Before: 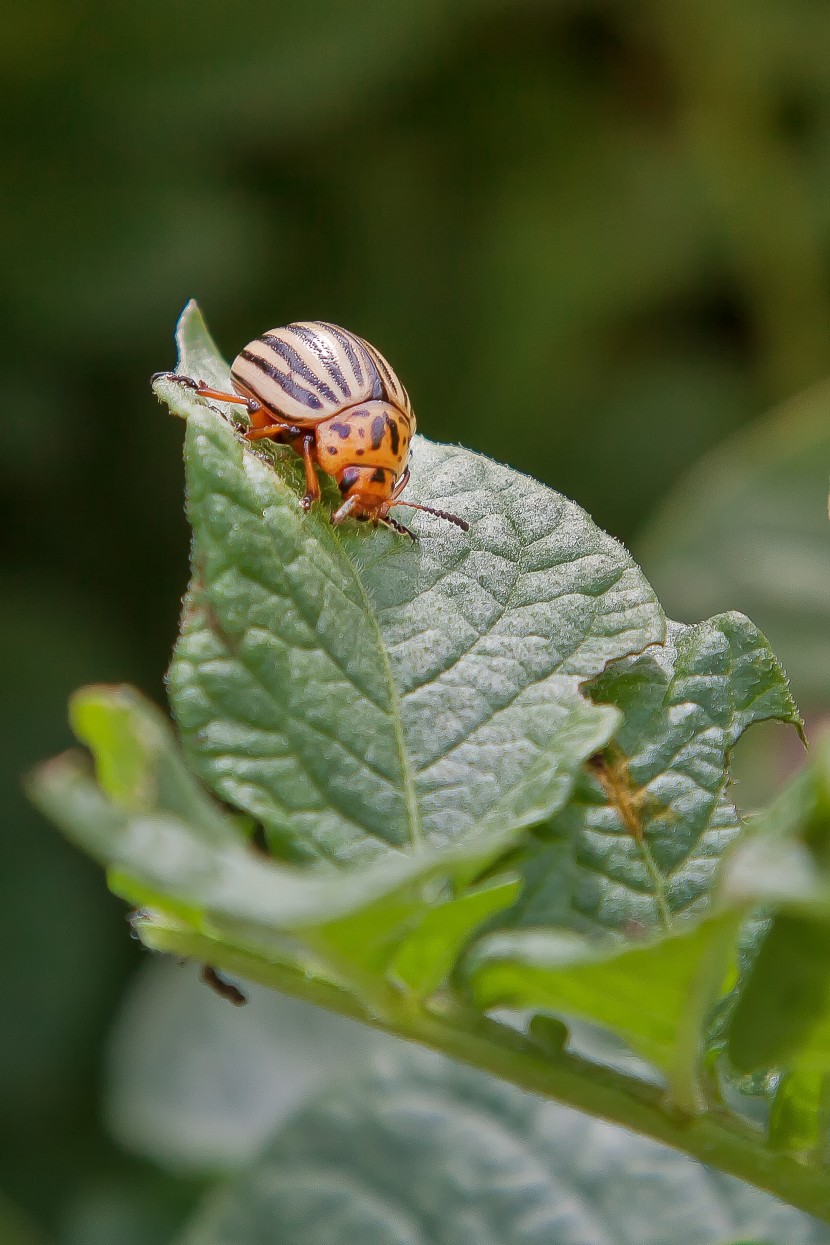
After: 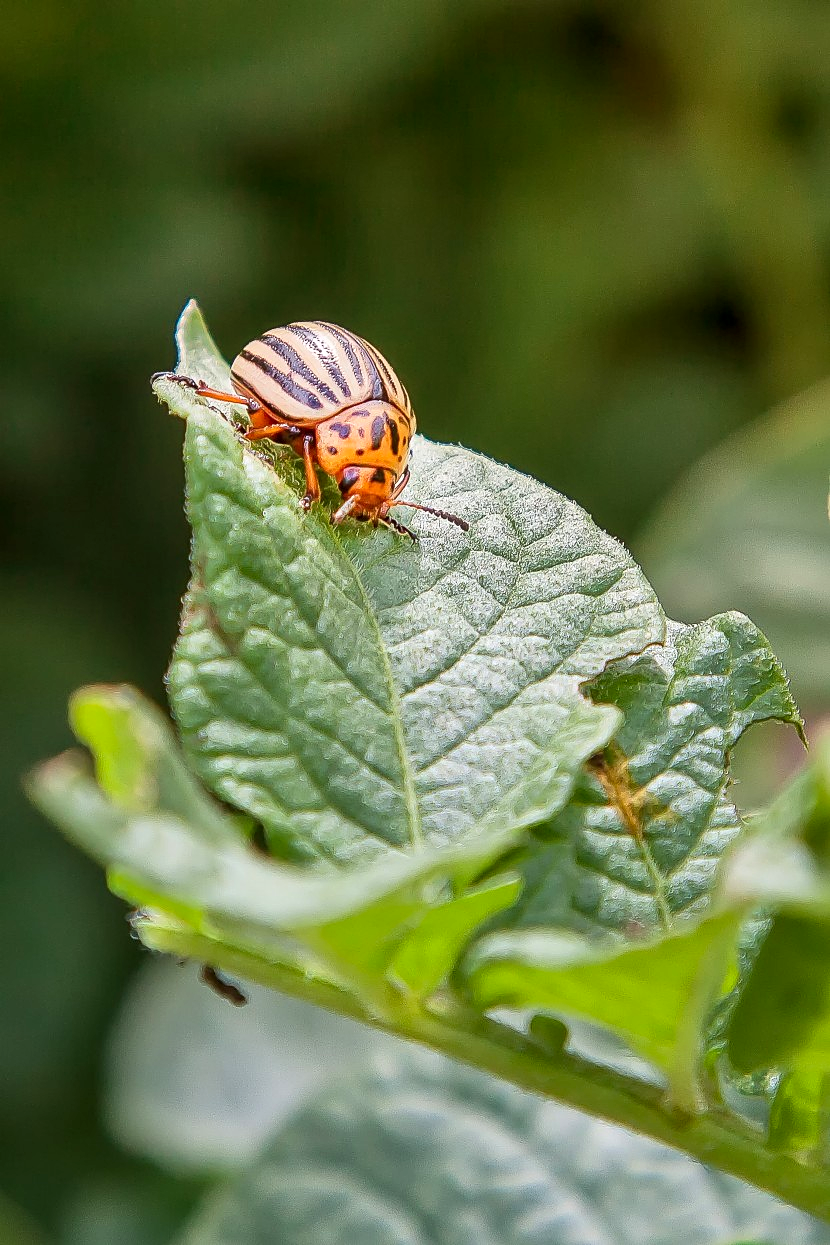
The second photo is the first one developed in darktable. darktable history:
contrast brightness saturation: contrast 0.204, brightness 0.168, saturation 0.226
local contrast: on, module defaults
sharpen: on, module defaults
